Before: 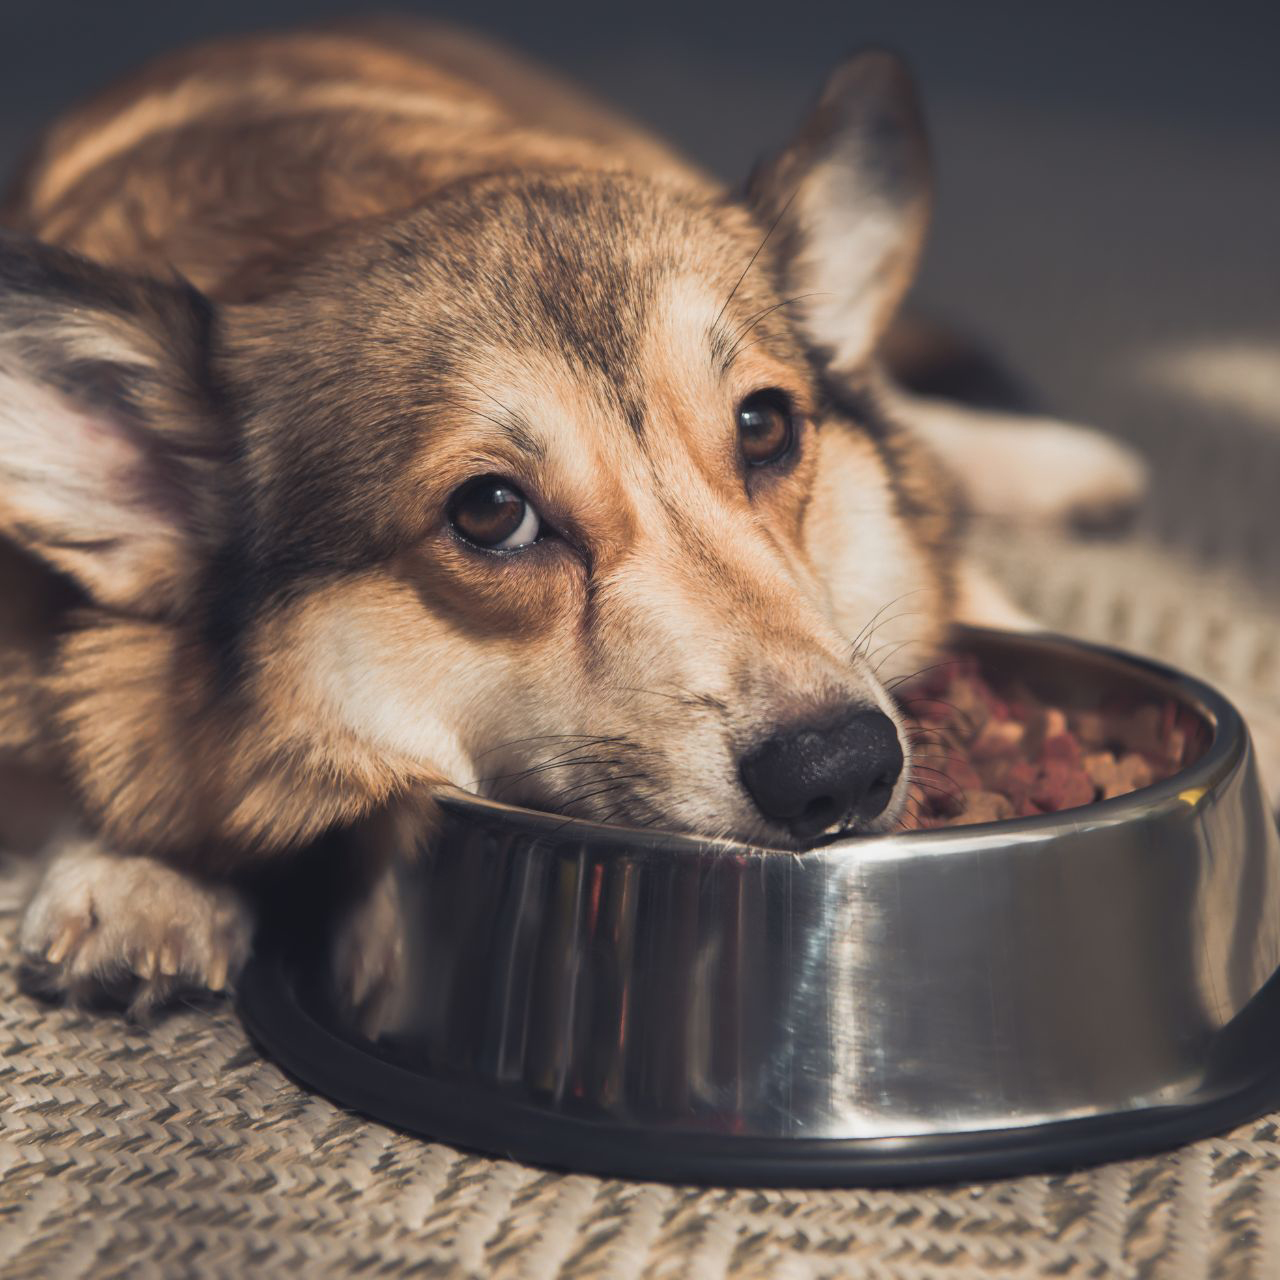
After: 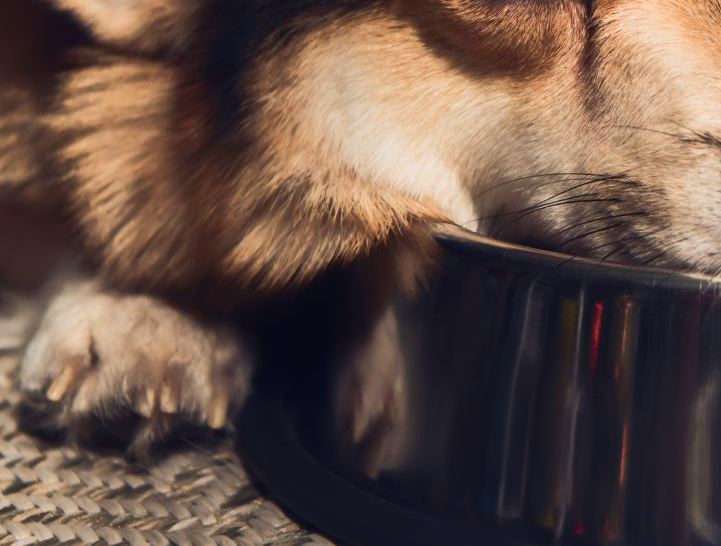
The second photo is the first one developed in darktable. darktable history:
crop: top 43.981%, right 43.594%, bottom 13.316%
shadows and highlights: on, module defaults
contrast brightness saturation: contrast 0.317, brightness -0.081, saturation 0.168
